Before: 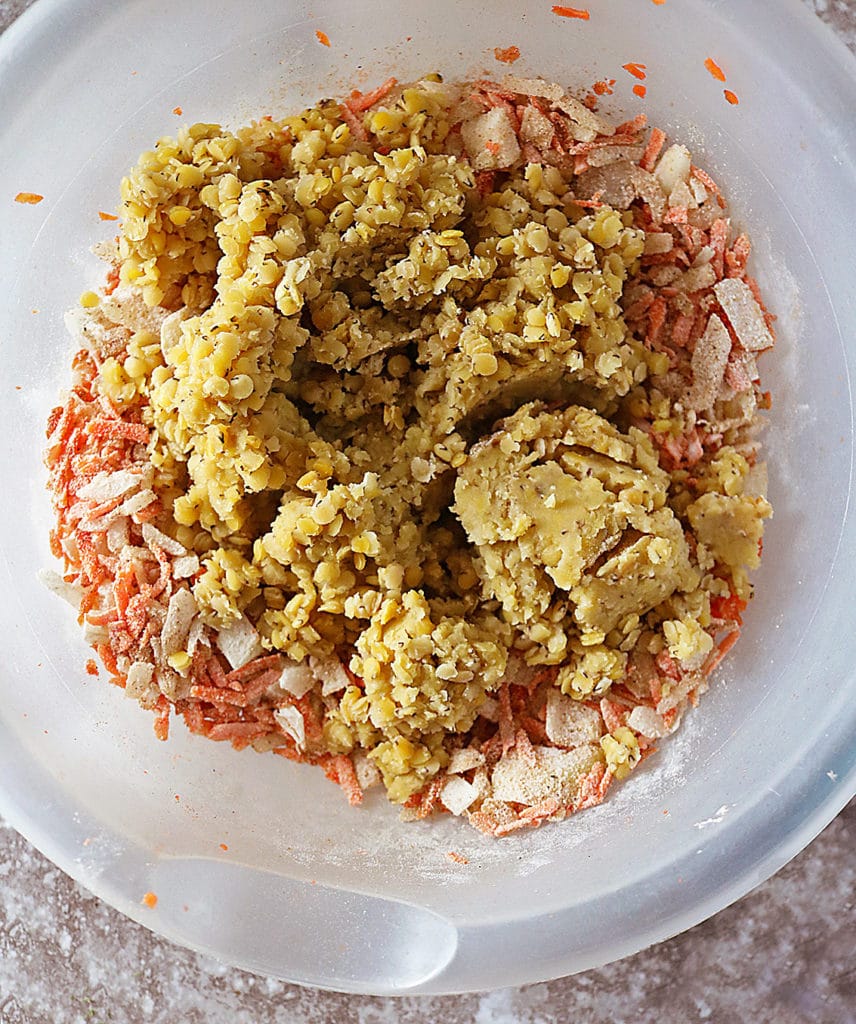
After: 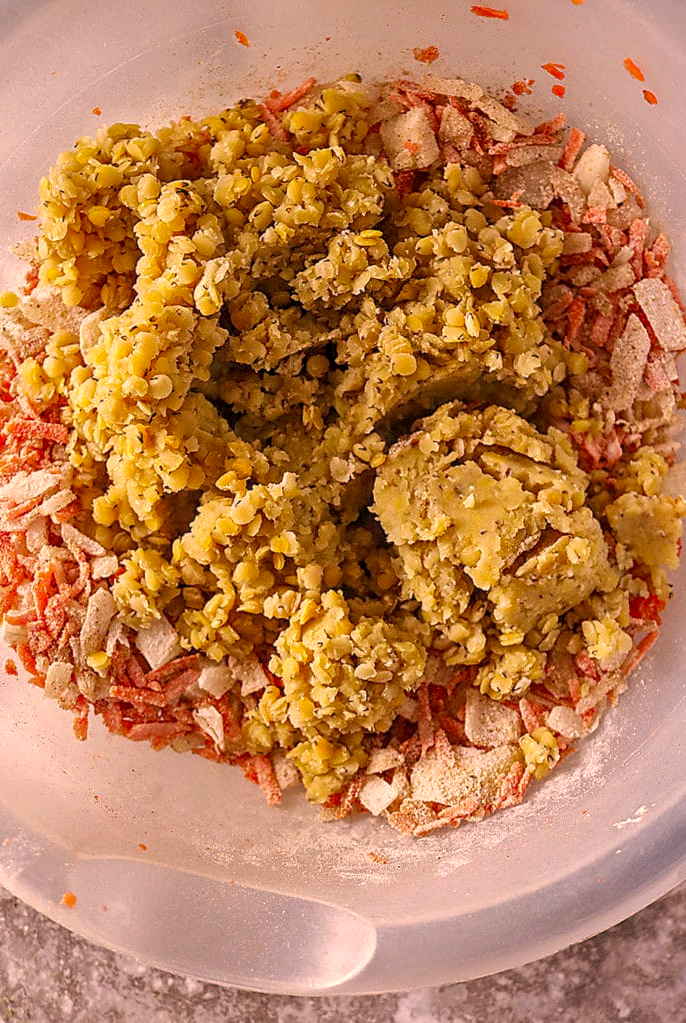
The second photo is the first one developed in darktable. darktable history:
crop and rotate: left 9.597%, right 10.195%
color correction: highlights a* 21.16, highlights b* 19.61
shadows and highlights: on, module defaults
local contrast: on, module defaults
